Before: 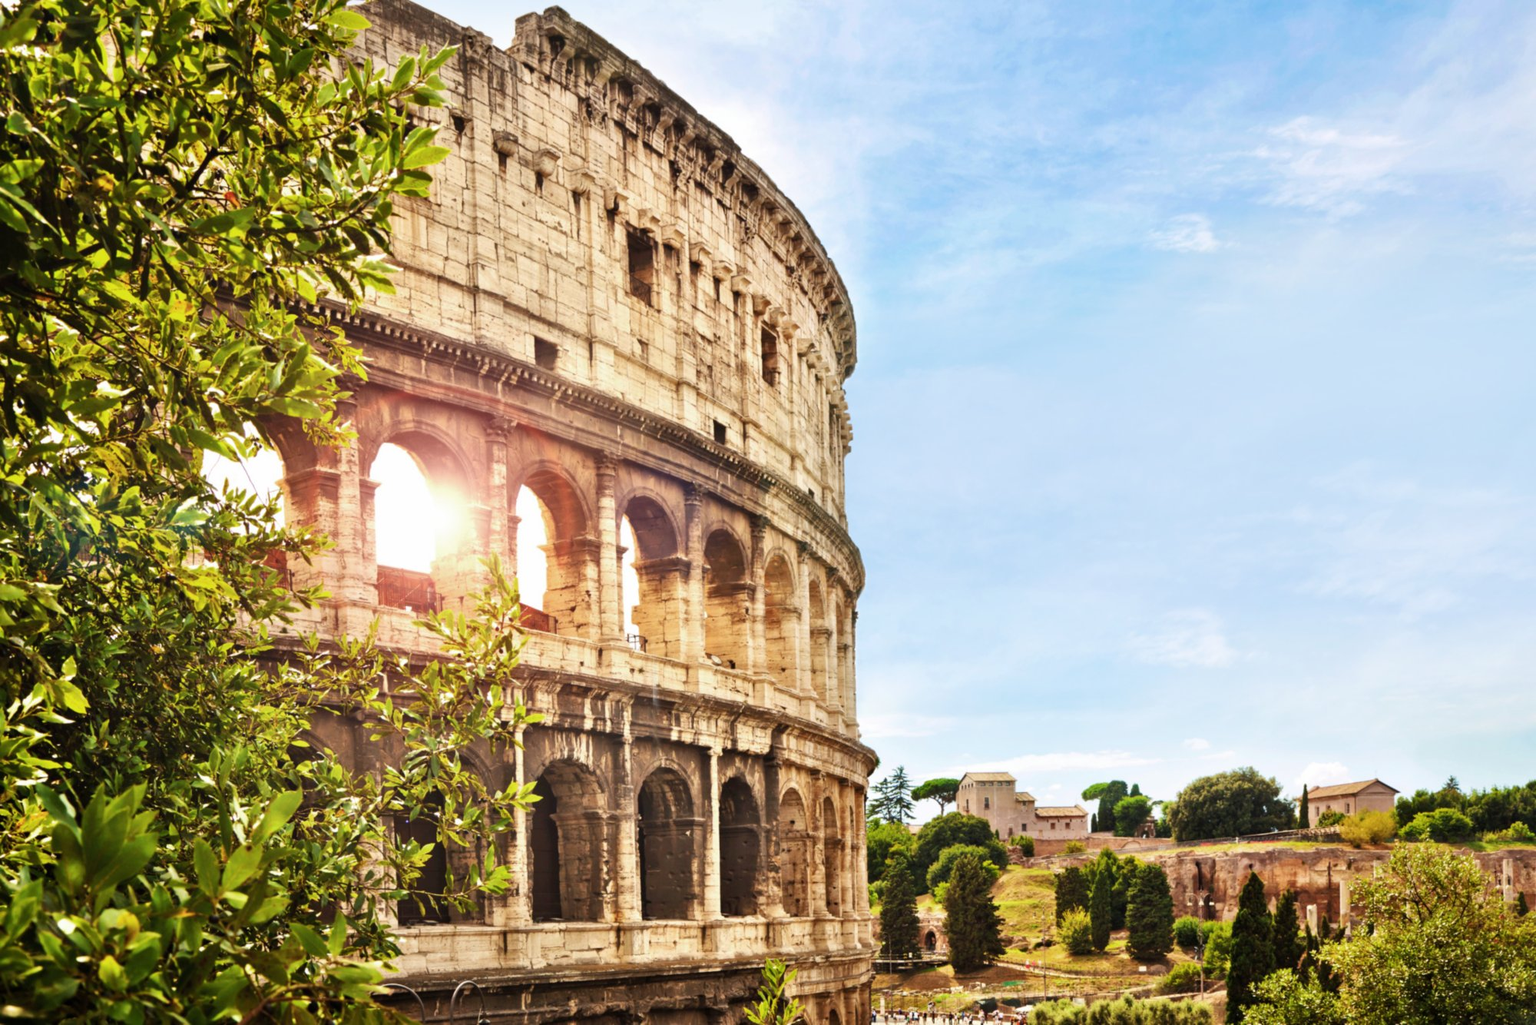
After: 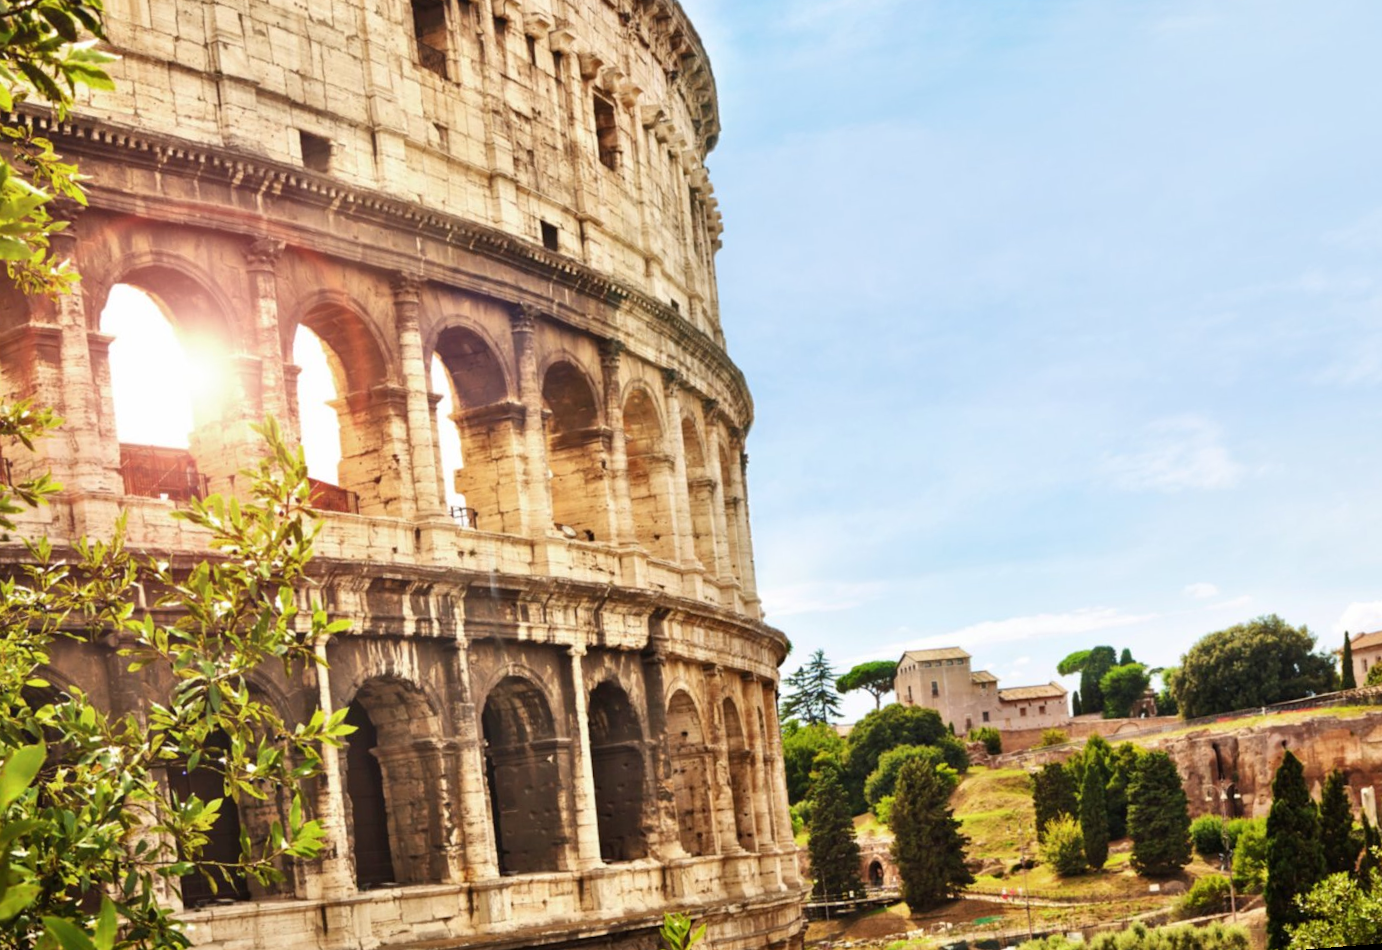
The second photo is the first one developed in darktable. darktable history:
crop: left 16.871%, top 22.857%, right 9.116%
rotate and perspective: rotation -4.57°, crop left 0.054, crop right 0.944, crop top 0.087, crop bottom 0.914
